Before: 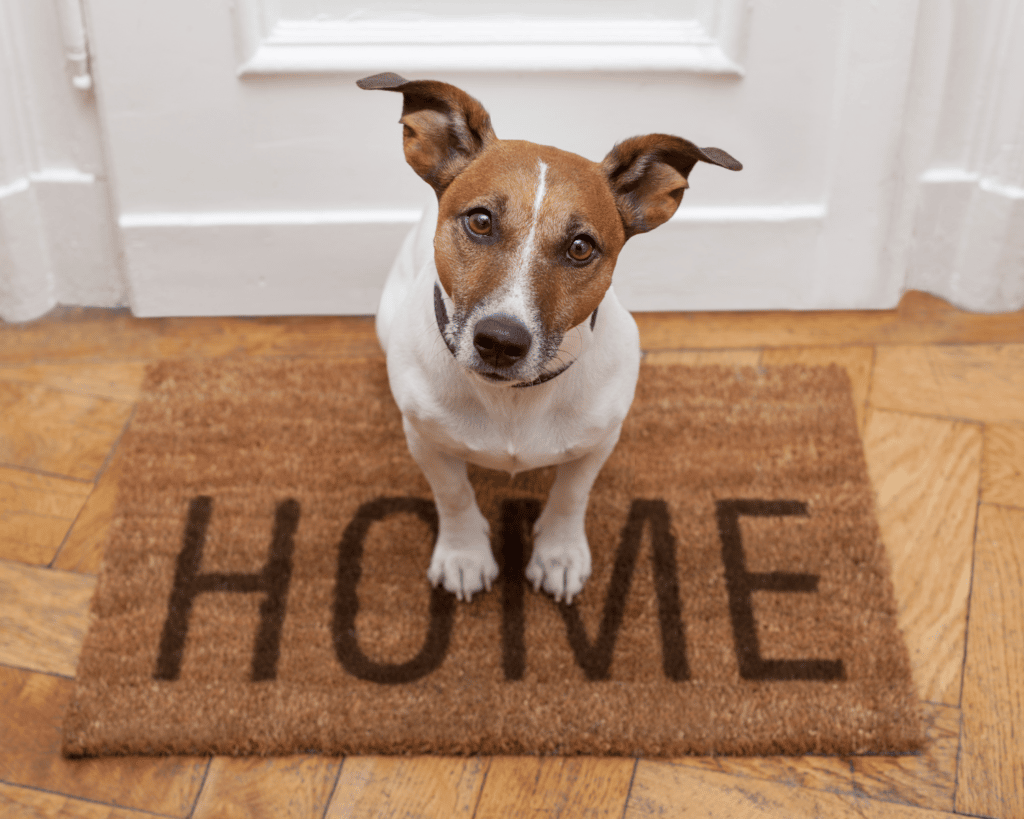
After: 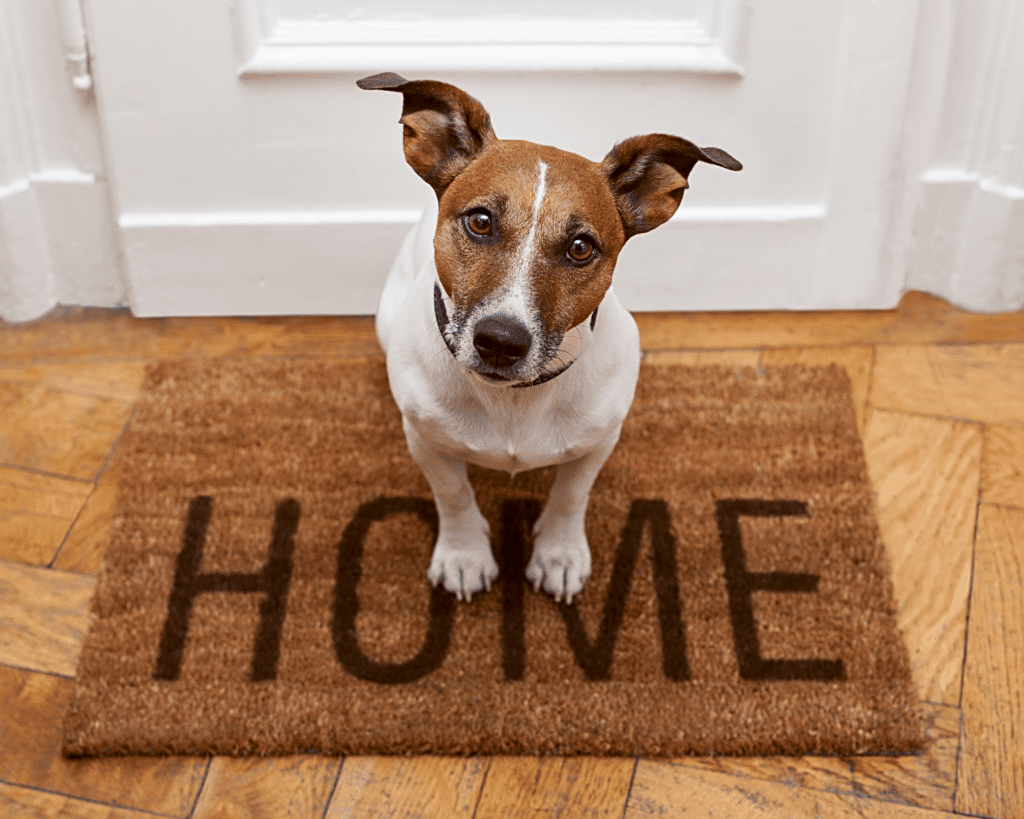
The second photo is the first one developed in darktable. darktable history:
contrast brightness saturation: contrast 0.131, brightness -0.052, saturation 0.153
sharpen: amount 0.492
